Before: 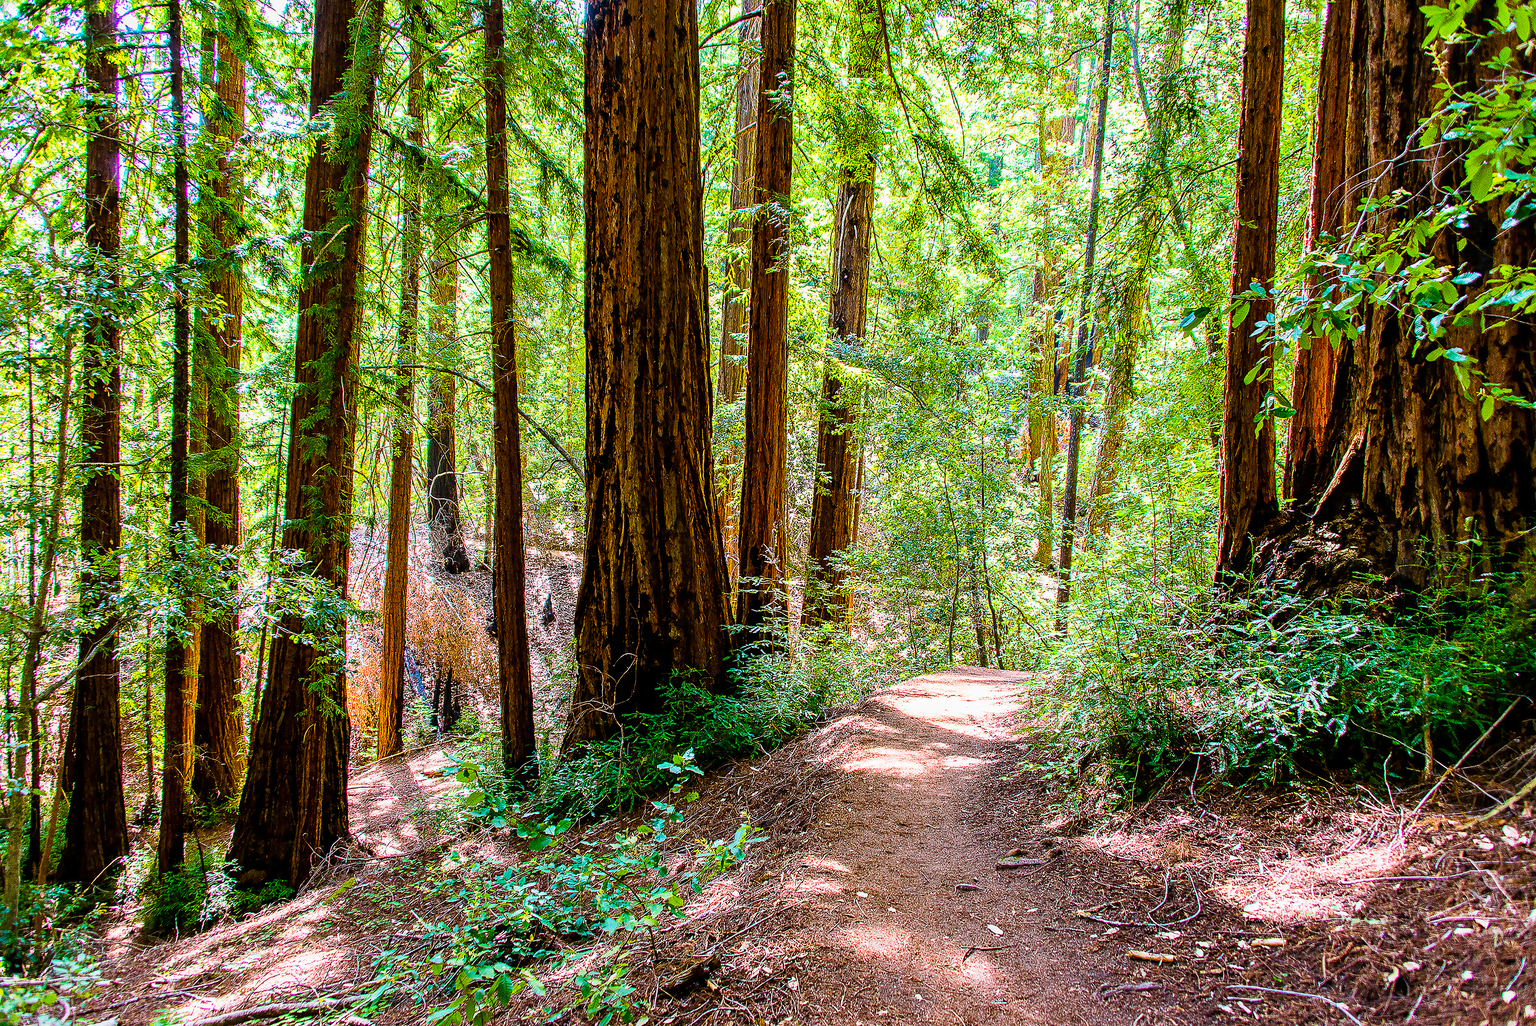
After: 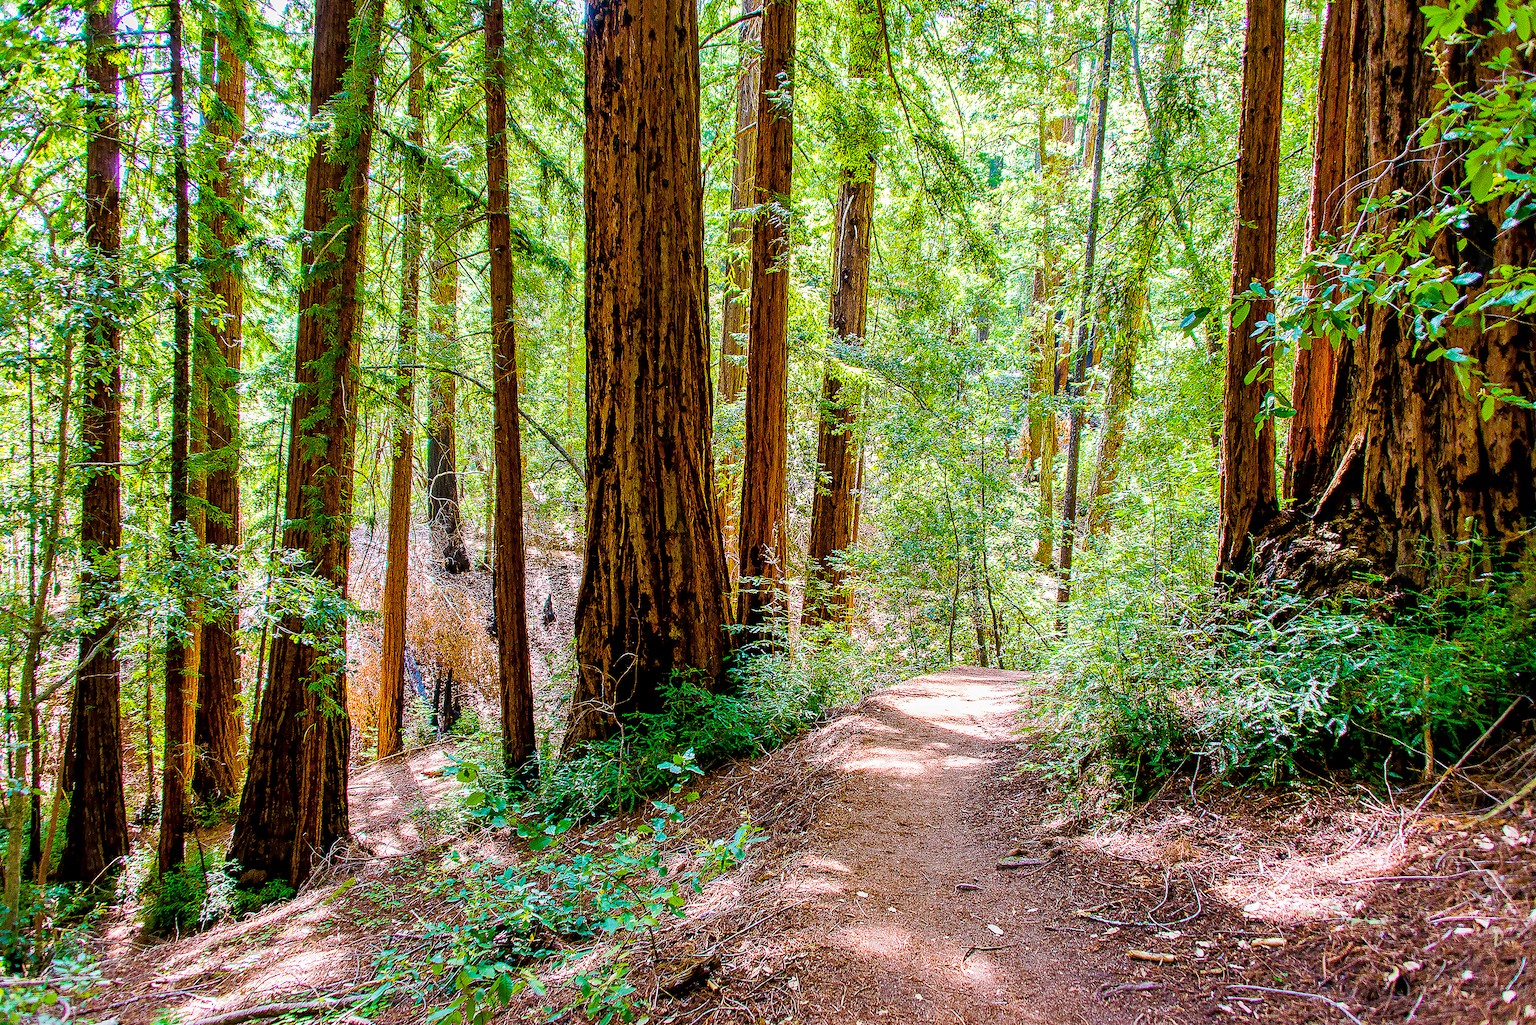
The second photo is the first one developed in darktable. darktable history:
local contrast: highlights 100%, shadows 100%, detail 120%, midtone range 0.2
shadows and highlights: on, module defaults
